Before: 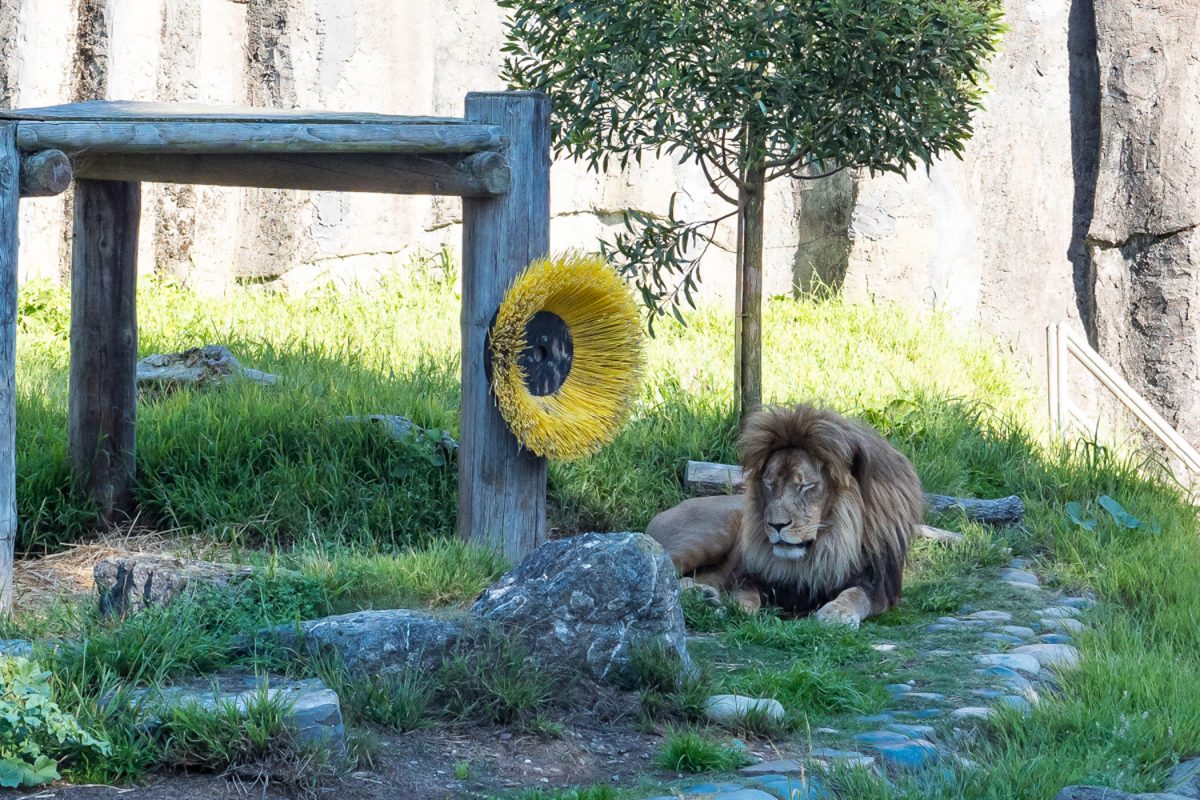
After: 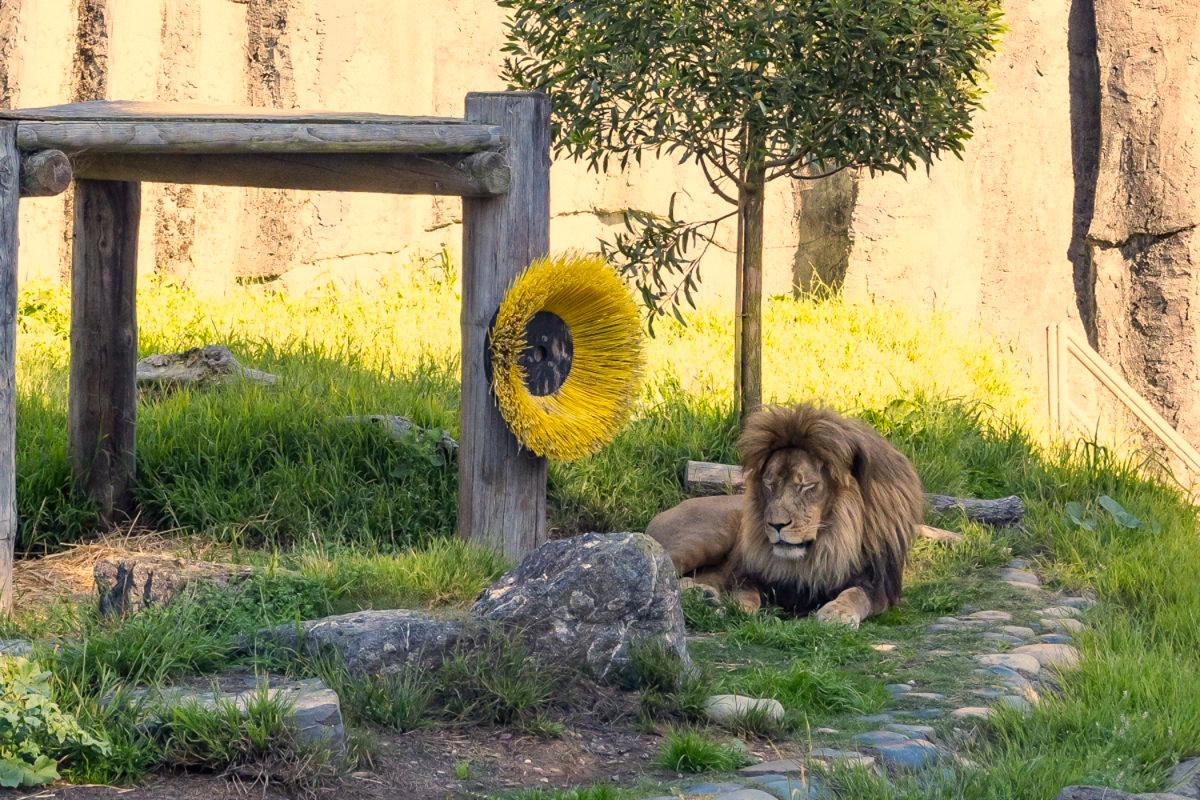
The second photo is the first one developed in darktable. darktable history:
color correction: highlights a* 15.01, highlights b* 32.29
